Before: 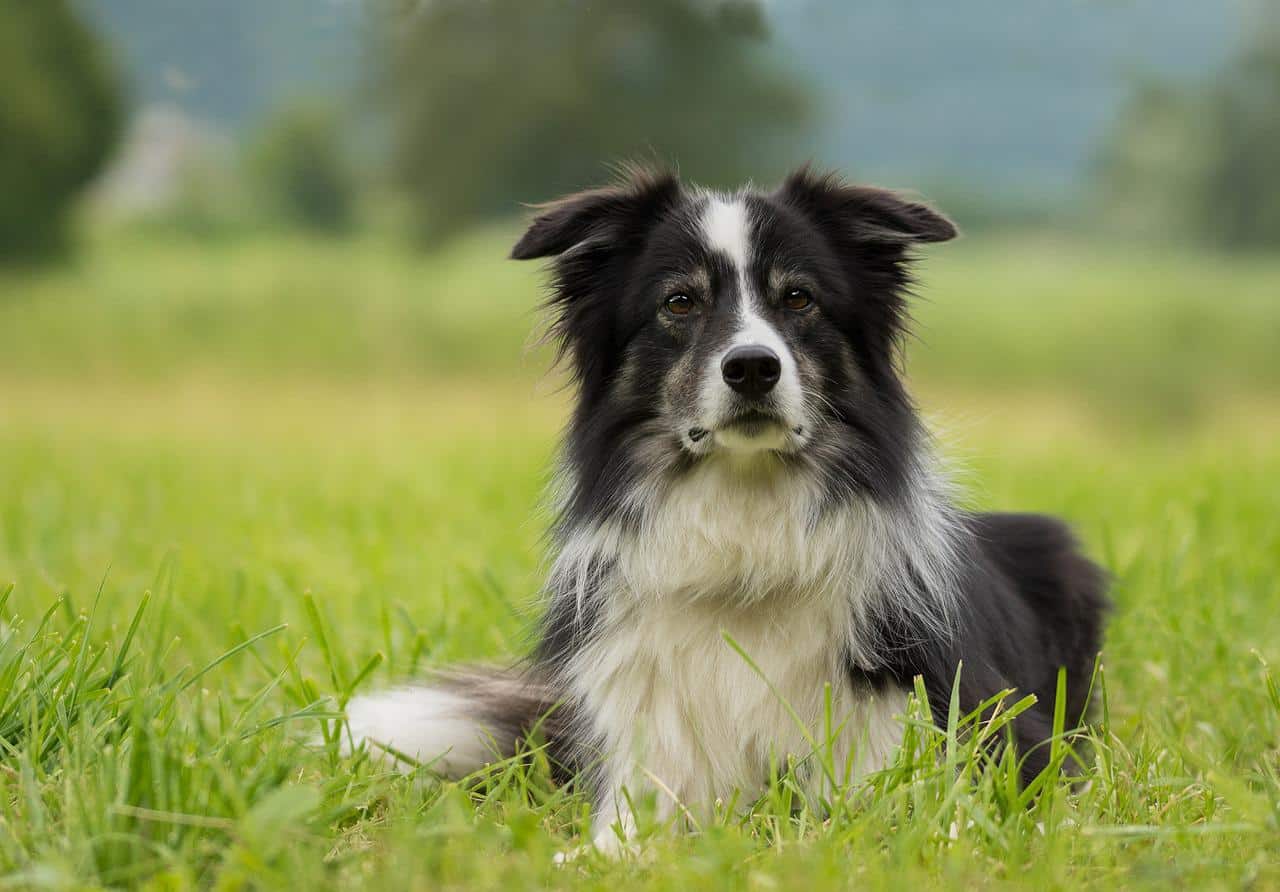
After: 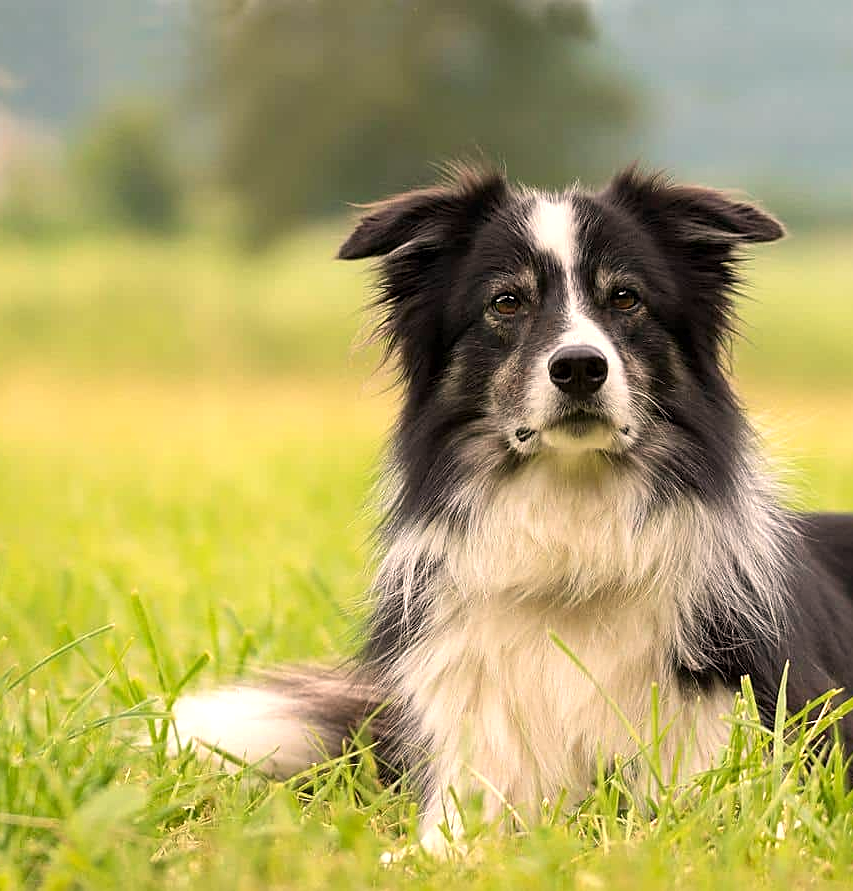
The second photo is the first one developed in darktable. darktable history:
sharpen: on, module defaults
exposure: black level correction 0.001, exposure 0.5 EV, compensate exposure bias true, compensate highlight preservation false
white balance: red 1.127, blue 0.943
crop and rotate: left 13.537%, right 19.796%
